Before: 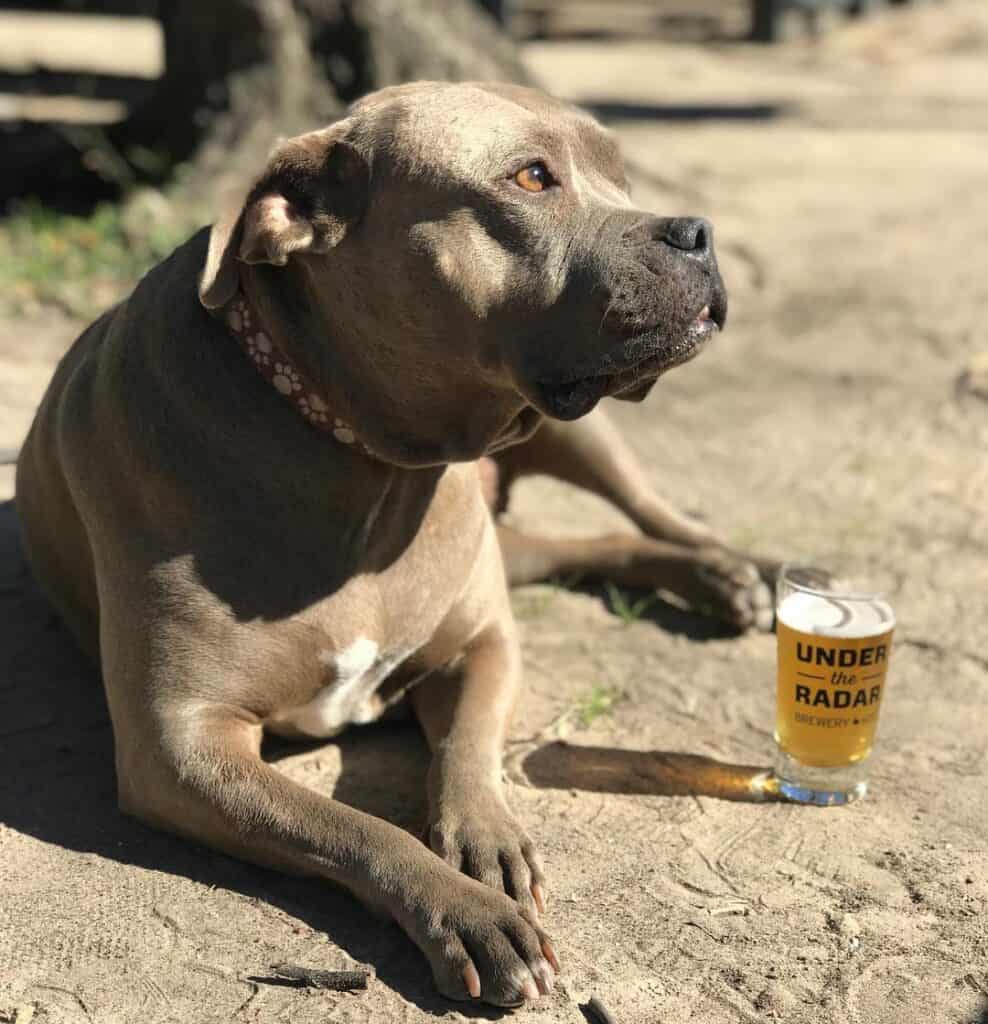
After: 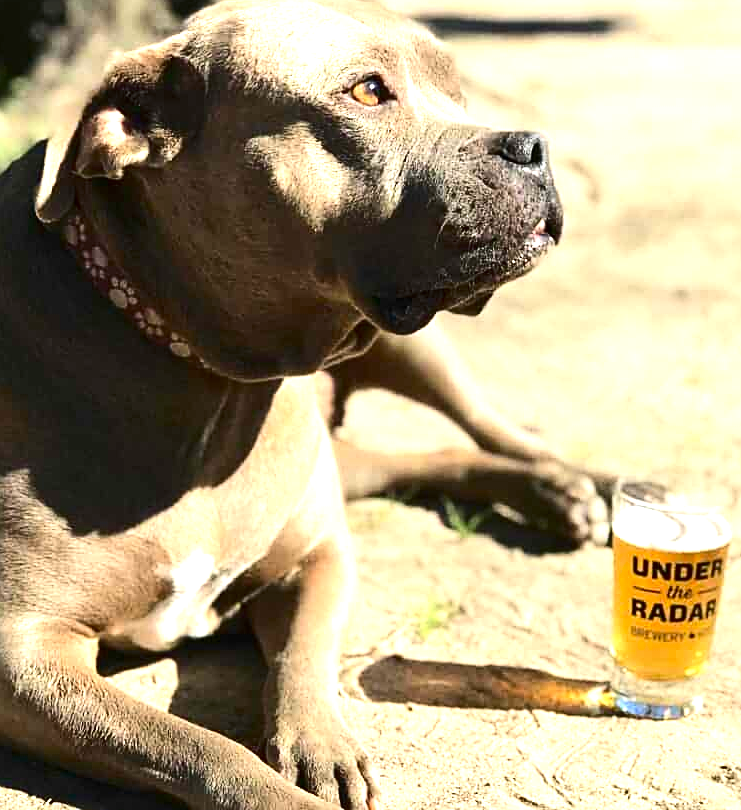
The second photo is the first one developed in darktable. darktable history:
exposure: black level correction 0, exposure 1.099 EV, compensate highlight preservation false
contrast brightness saturation: contrast 0.205, brightness -0.104, saturation 0.206
crop: left 16.653%, top 8.443%, right 8.303%, bottom 12.425%
sharpen: on, module defaults
